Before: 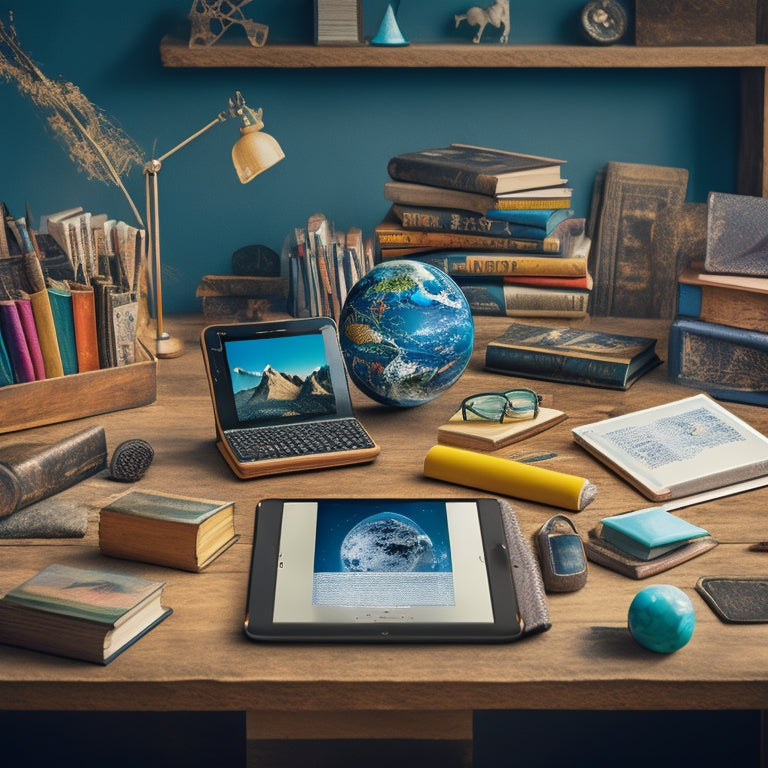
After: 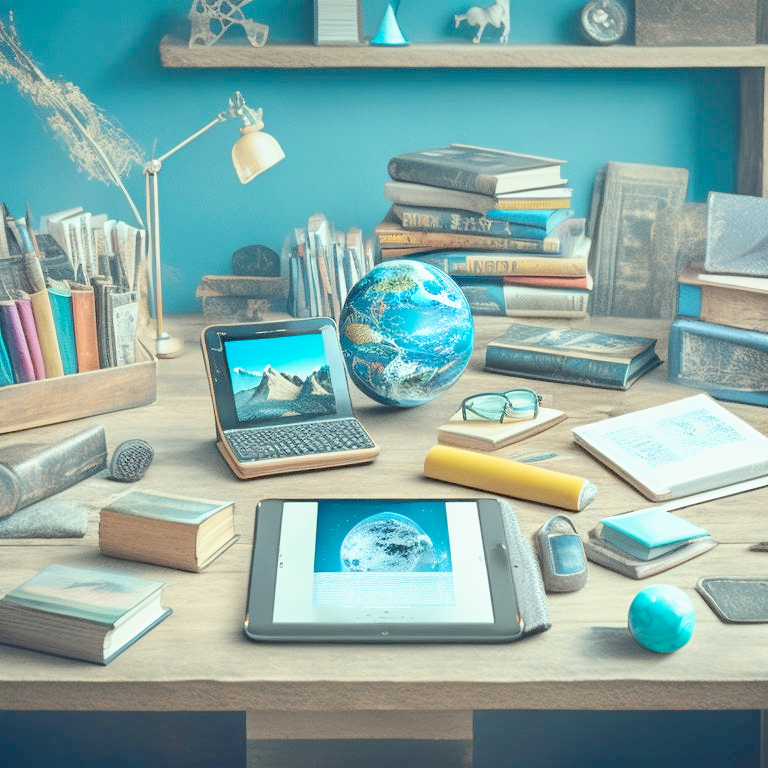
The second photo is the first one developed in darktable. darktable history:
tone curve: curves: ch0 [(0, 0) (0.003, 0.001) (0.011, 0.005) (0.025, 0.011) (0.044, 0.02) (0.069, 0.031) (0.1, 0.045) (0.136, 0.077) (0.177, 0.124) (0.224, 0.181) (0.277, 0.245) (0.335, 0.316) (0.399, 0.393) (0.468, 0.477) (0.543, 0.568) (0.623, 0.666) (0.709, 0.771) (0.801, 0.871) (0.898, 0.965) (1, 1)], preserve colors none
color look up table: target L [88.27, 79.3, 69.06, 64.83, 53.29, 37.3, 198.35, 93.66, 90.4, 78.49, 80.16, 68.18, 67.45, 66.5, 67.79, 59.09, 51.69, 53.83, 50.6, 40.3, 32.04, 85.68, 74.9, 56.73, 52.93, 53.34, 54.52, 48.28, 36.26, 28.42, 24.43, 20.78, 13.81, 11.07, 81.87, 81.96, 81.5, 81.39, 72.25, 66.22, 54.48, 48.43, 0 ×7], target a [-13.44, -12.13, -23.78, -48.53, -42.7, -14.45, 0, -0.001, -14.11, 4.21, -7.597, 28.59, 18.46, 9.22, -9.382, 31.18, 41.57, 36.98, 38.09, 37.09, 10.41, -13.48, -10.56, -1.684, 33.11, 17.43, -9.814, -4.996, 6.937, -2.345, 12.28, -2.774, -1.6, -3.792, -14.71, -20.32, -17.78, -15.79, -39.61, -27.39, -19.63, -12.37, 0 ×7], target b [-2.961, -4.312, 44.29, 18.64, 23.2, 16.48, 0.001, 0.004, -2.717, 62.68, -3.64, 53.21, 55.73, 10.03, -3.203, 49.95, 28.3, 0.779, 19.7, 27.17, 12.12, -4.83, -4.289, -24.33, -8.904, -25.26, -46.51, -1.889, -44.49, -2.856, -12.7, -1.293, -2.488, -1.06, -4.921, -8.428, -7.506, -10.33, -9.107, -31.05, -30.11, -24.79, 0 ×7], num patches 42
